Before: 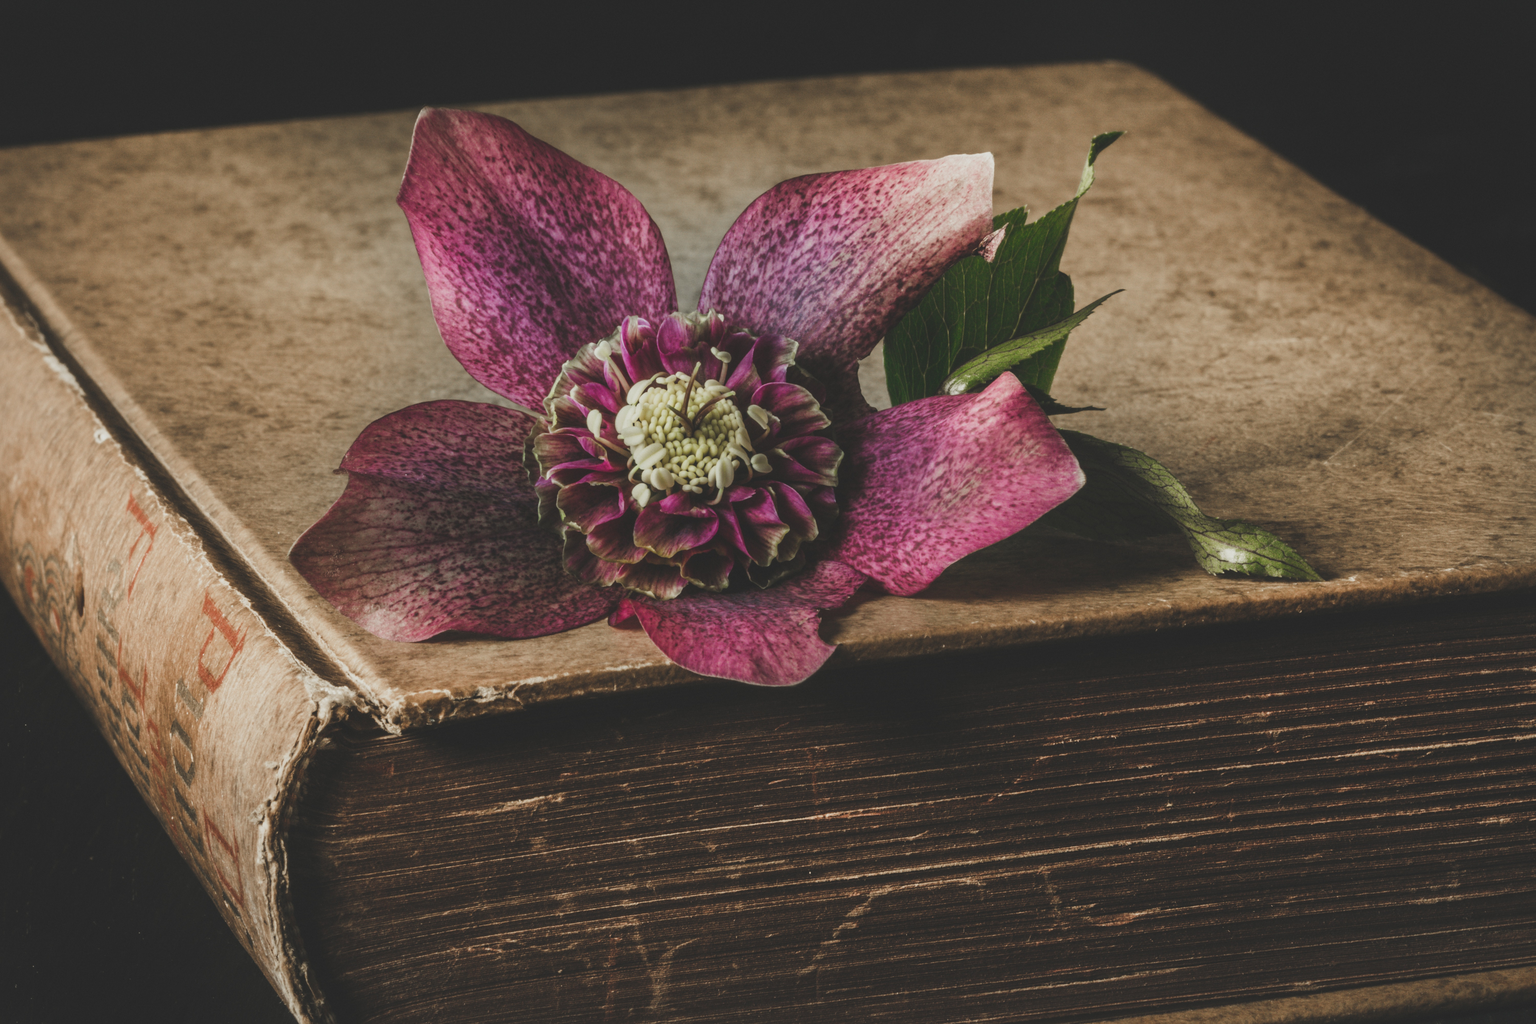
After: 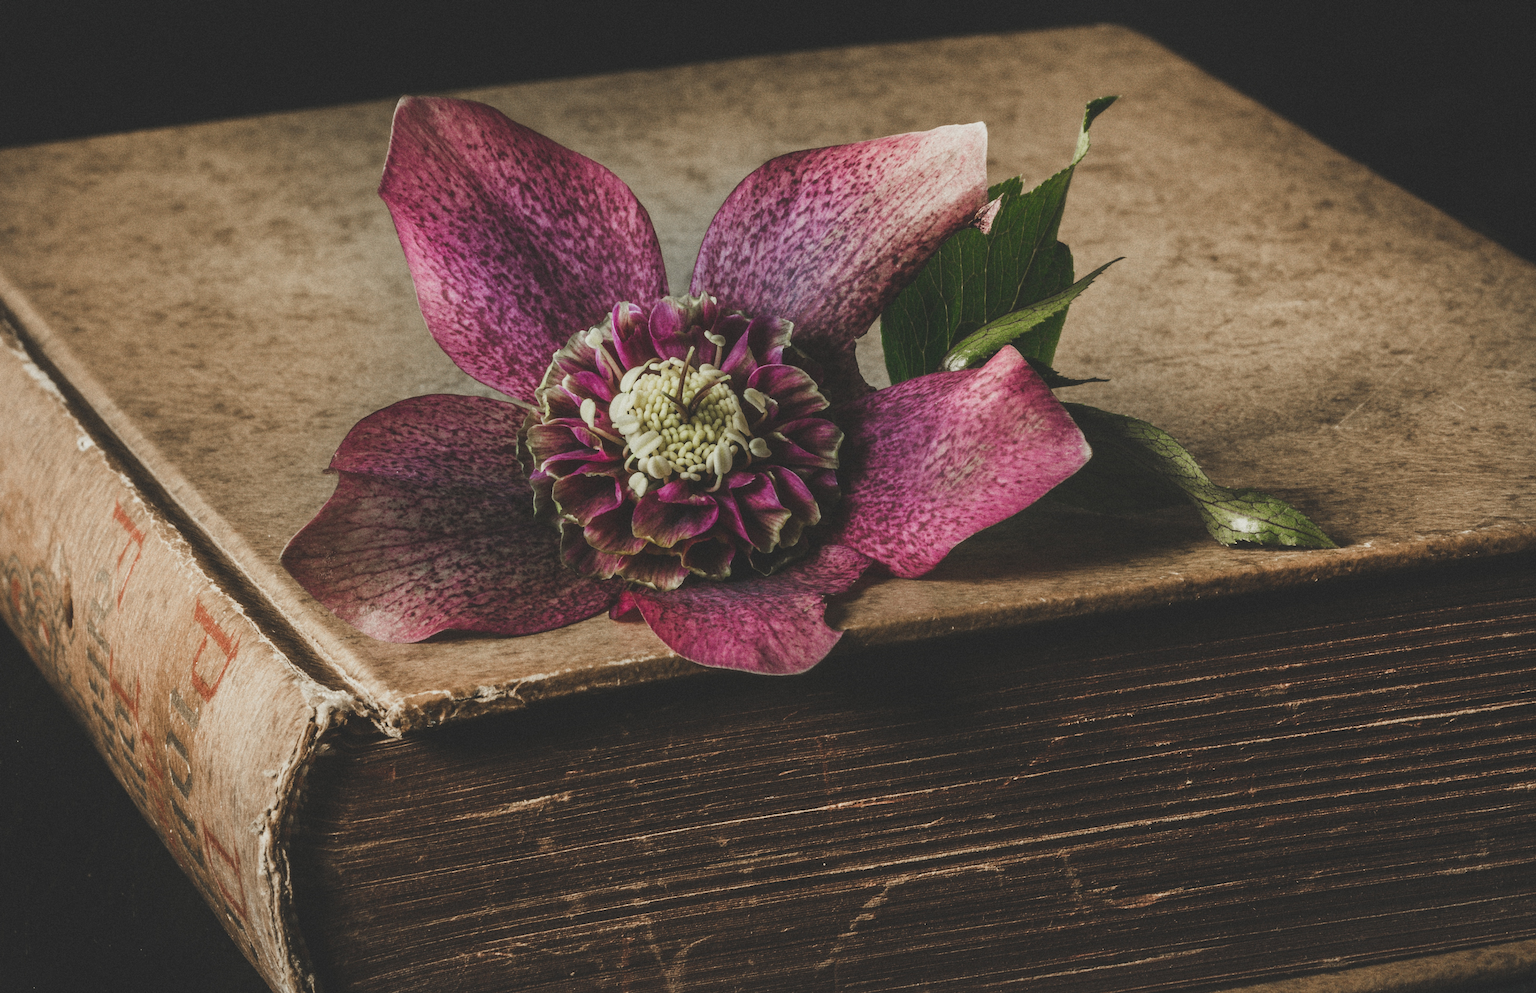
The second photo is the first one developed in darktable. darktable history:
grain: on, module defaults
rotate and perspective: rotation -2°, crop left 0.022, crop right 0.978, crop top 0.049, crop bottom 0.951
sharpen: on, module defaults
